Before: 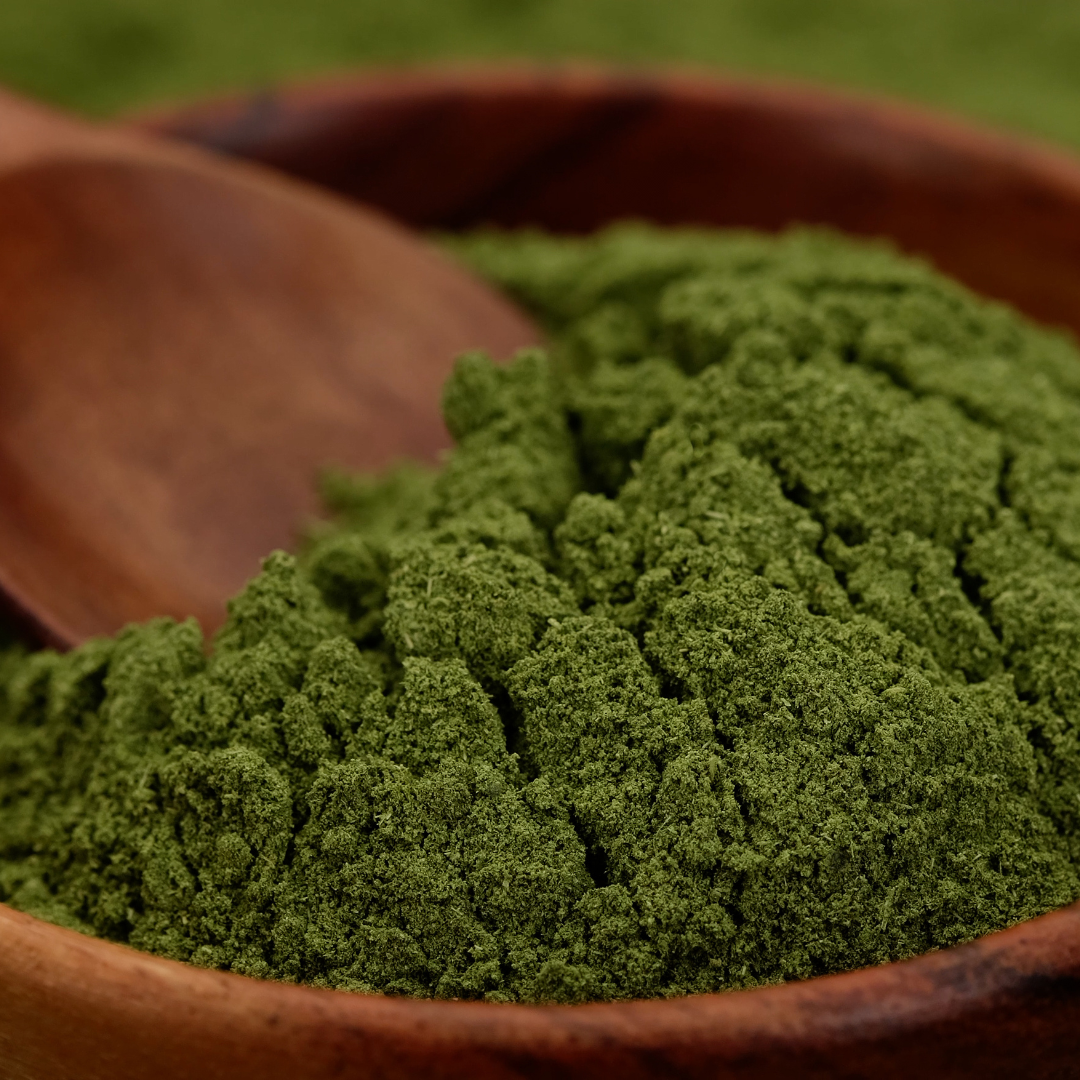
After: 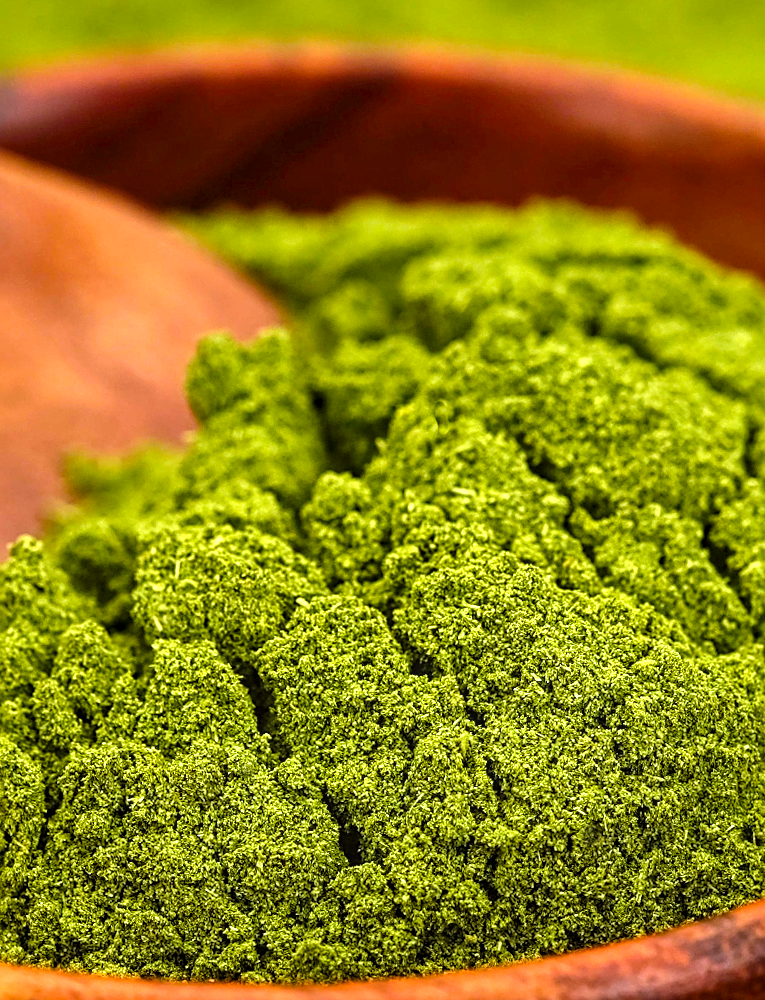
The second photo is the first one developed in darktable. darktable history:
rotate and perspective: rotation -1.17°, automatic cropping off
local contrast: on, module defaults
exposure: black level correction 0, exposure 1.975 EV, compensate exposure bias true, compensate highlight preservation false
crop and rotate: left 24.034%, top 2.838%, right 6.406%, bottom 6.299%
sharpen: on, module defaults
color balance rgb: perceptual saturation grading › global saturation 25%, global vibrance 20%
white balance: red 0.988, blue 1.017
color correction: highlights a* 3.12, highlights b* -1.55, shadows a* -0.101, shadows b* 2.52, saturation 0.98
